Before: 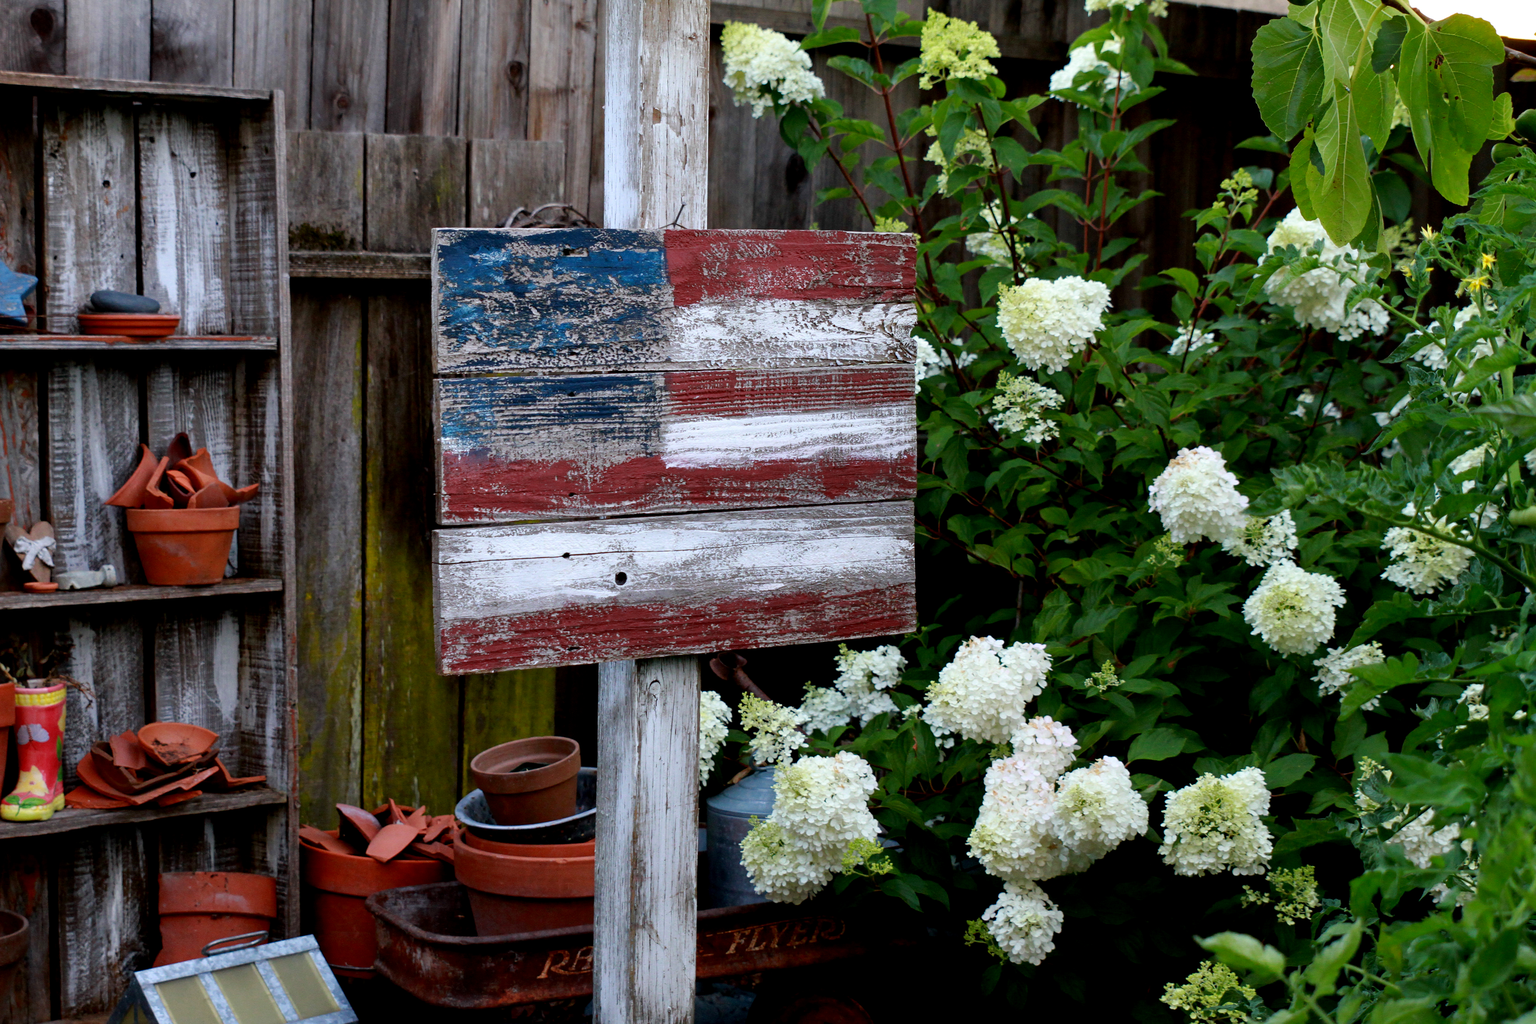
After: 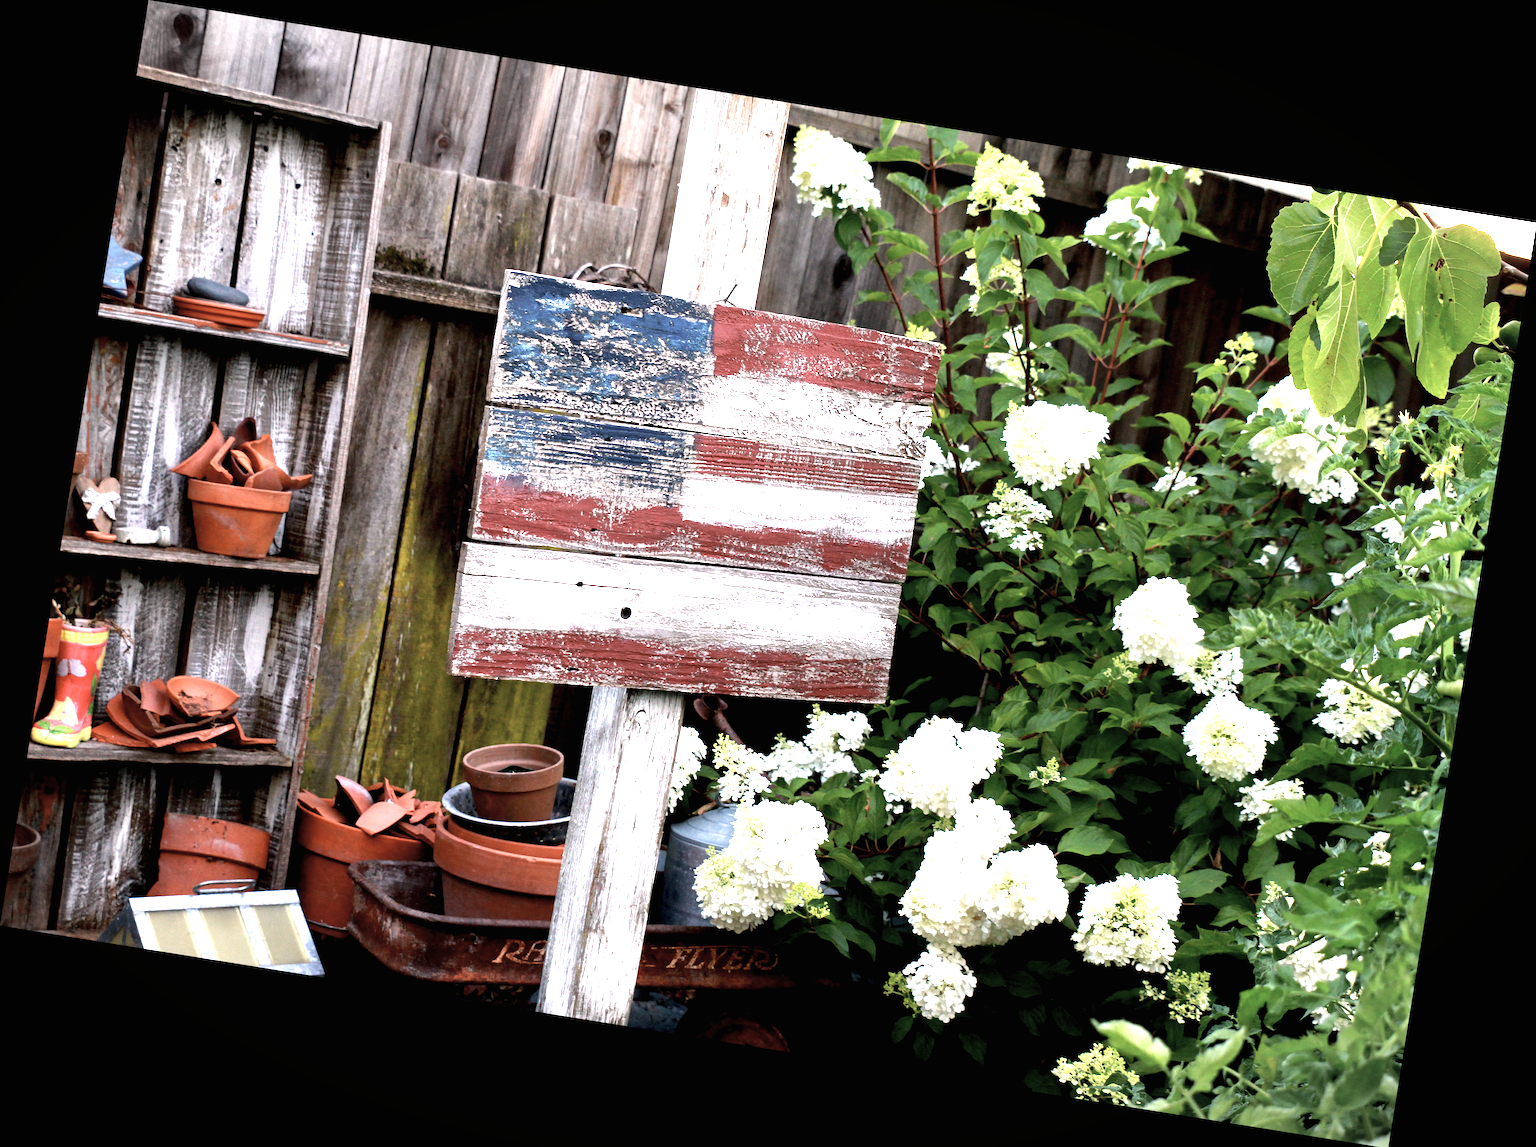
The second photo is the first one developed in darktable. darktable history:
color correction: highlights a* 5.59, highlights b* 5.24, saturation 0.68
exposure: black level correction 0, exposure 1.75 EV, compensate exposure bias true, compensate highlight preservation false
rotate and perspective: rotation 9.12°, automatic cropping off
vignetting: fall-off start 100%, brightness -0.282, width/height ratio 1.31
